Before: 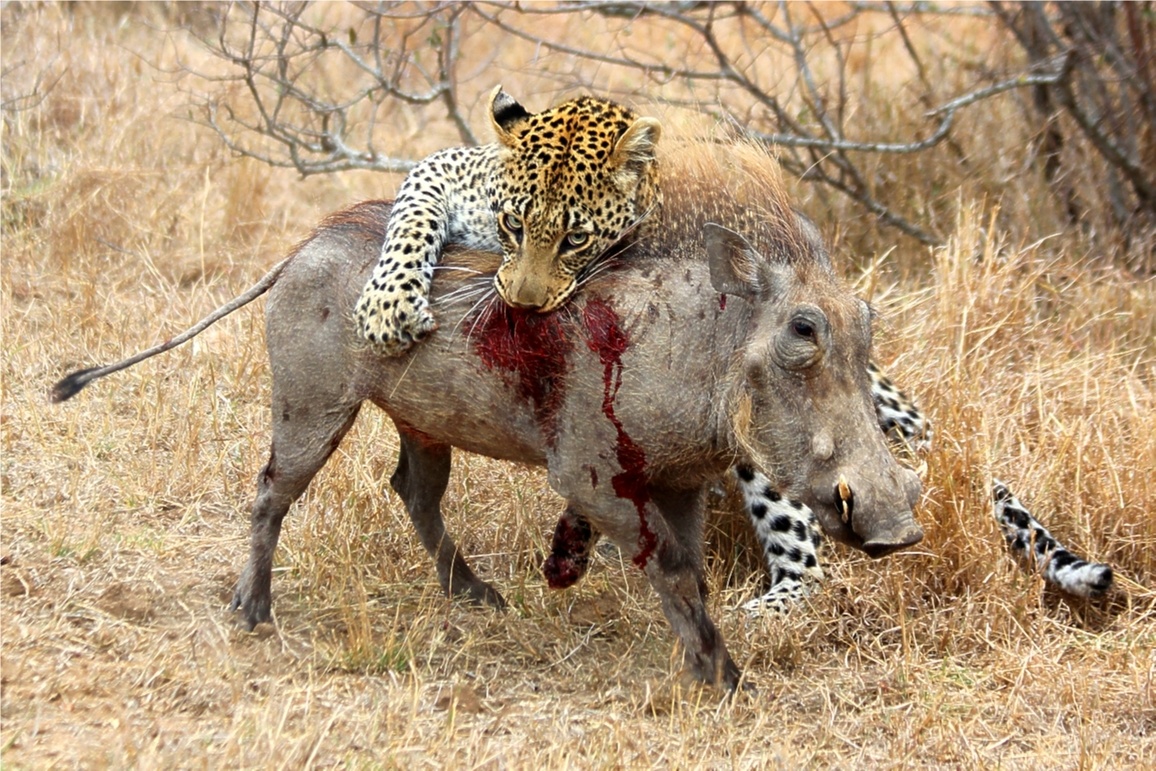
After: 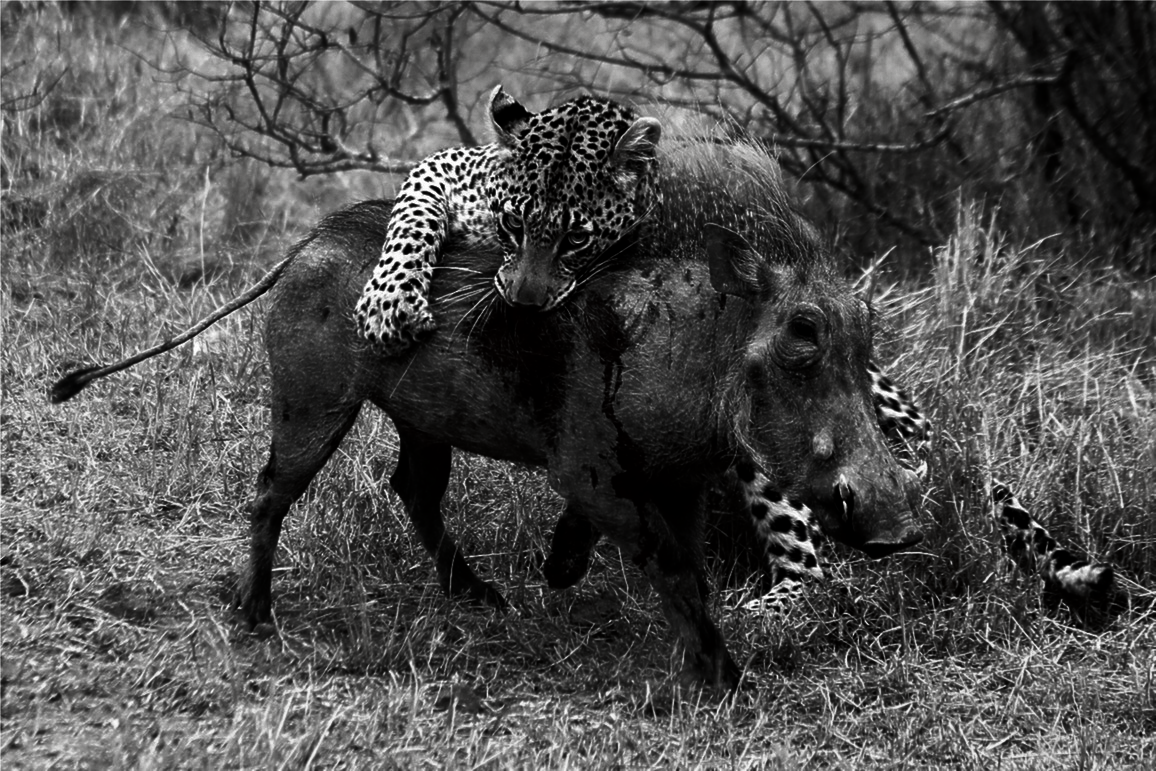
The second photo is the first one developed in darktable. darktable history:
exposure: compensate highlight preservation false
contrast brightness saturation: contrast 0.018, brightness -0.991, saturation -0.982
